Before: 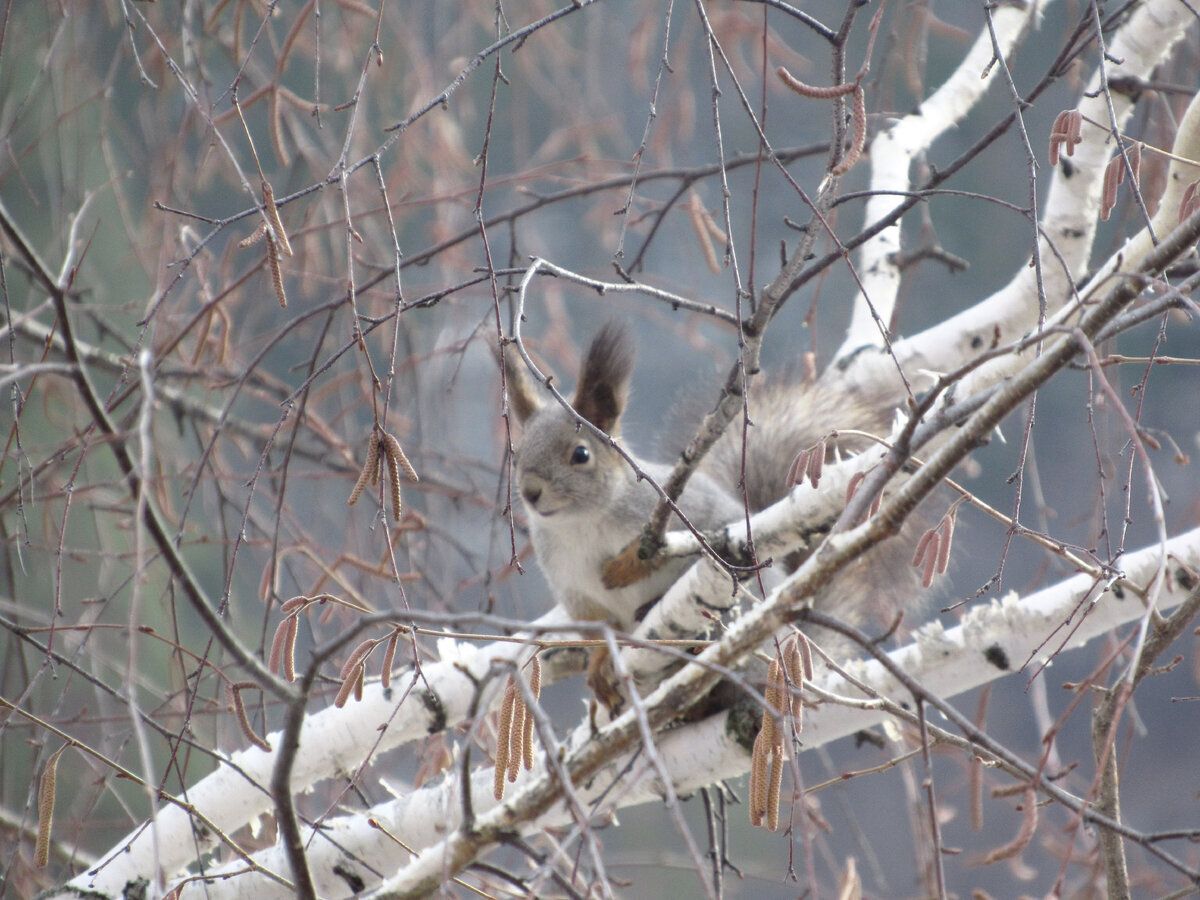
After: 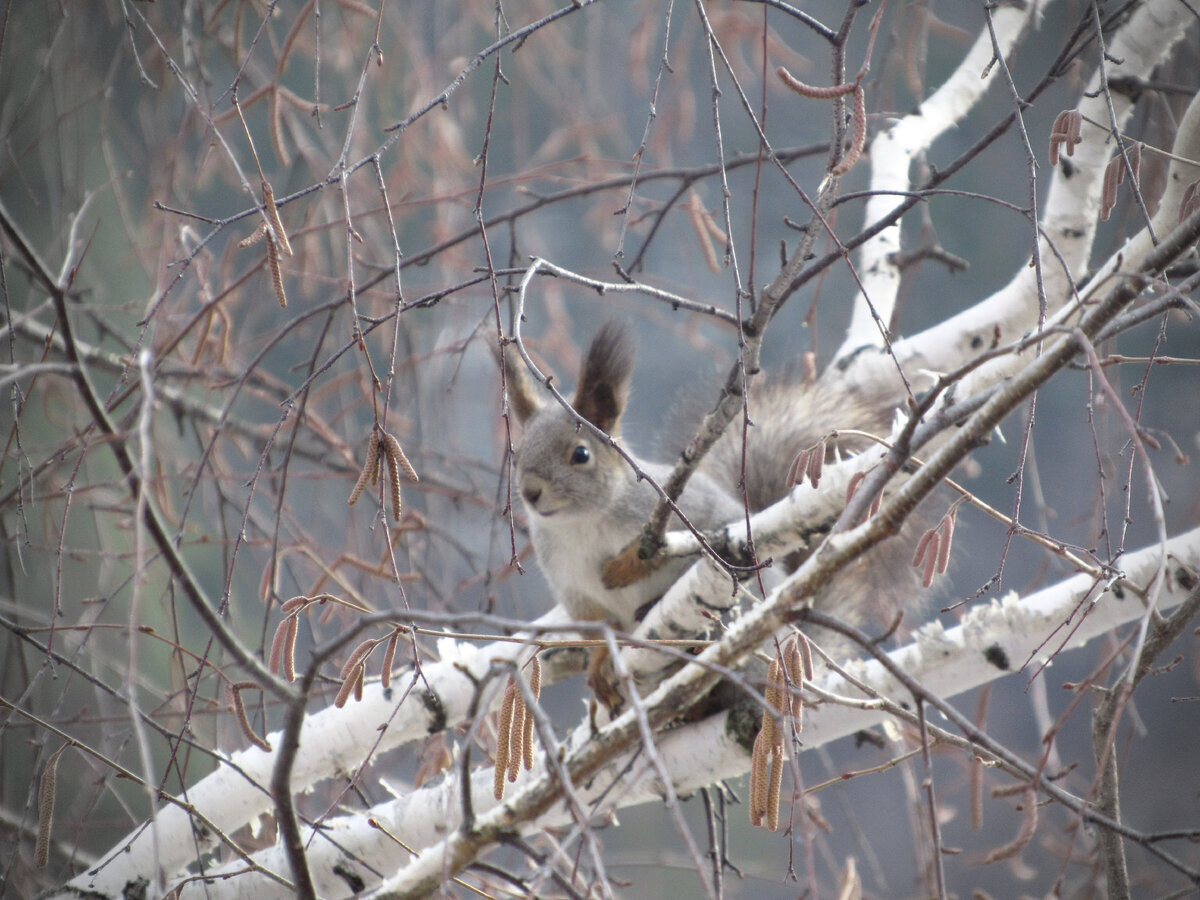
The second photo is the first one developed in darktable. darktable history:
shadows and highlights: low approximation 0.01, soften with gaussian
vignetting: fall-off radius 31.66%
